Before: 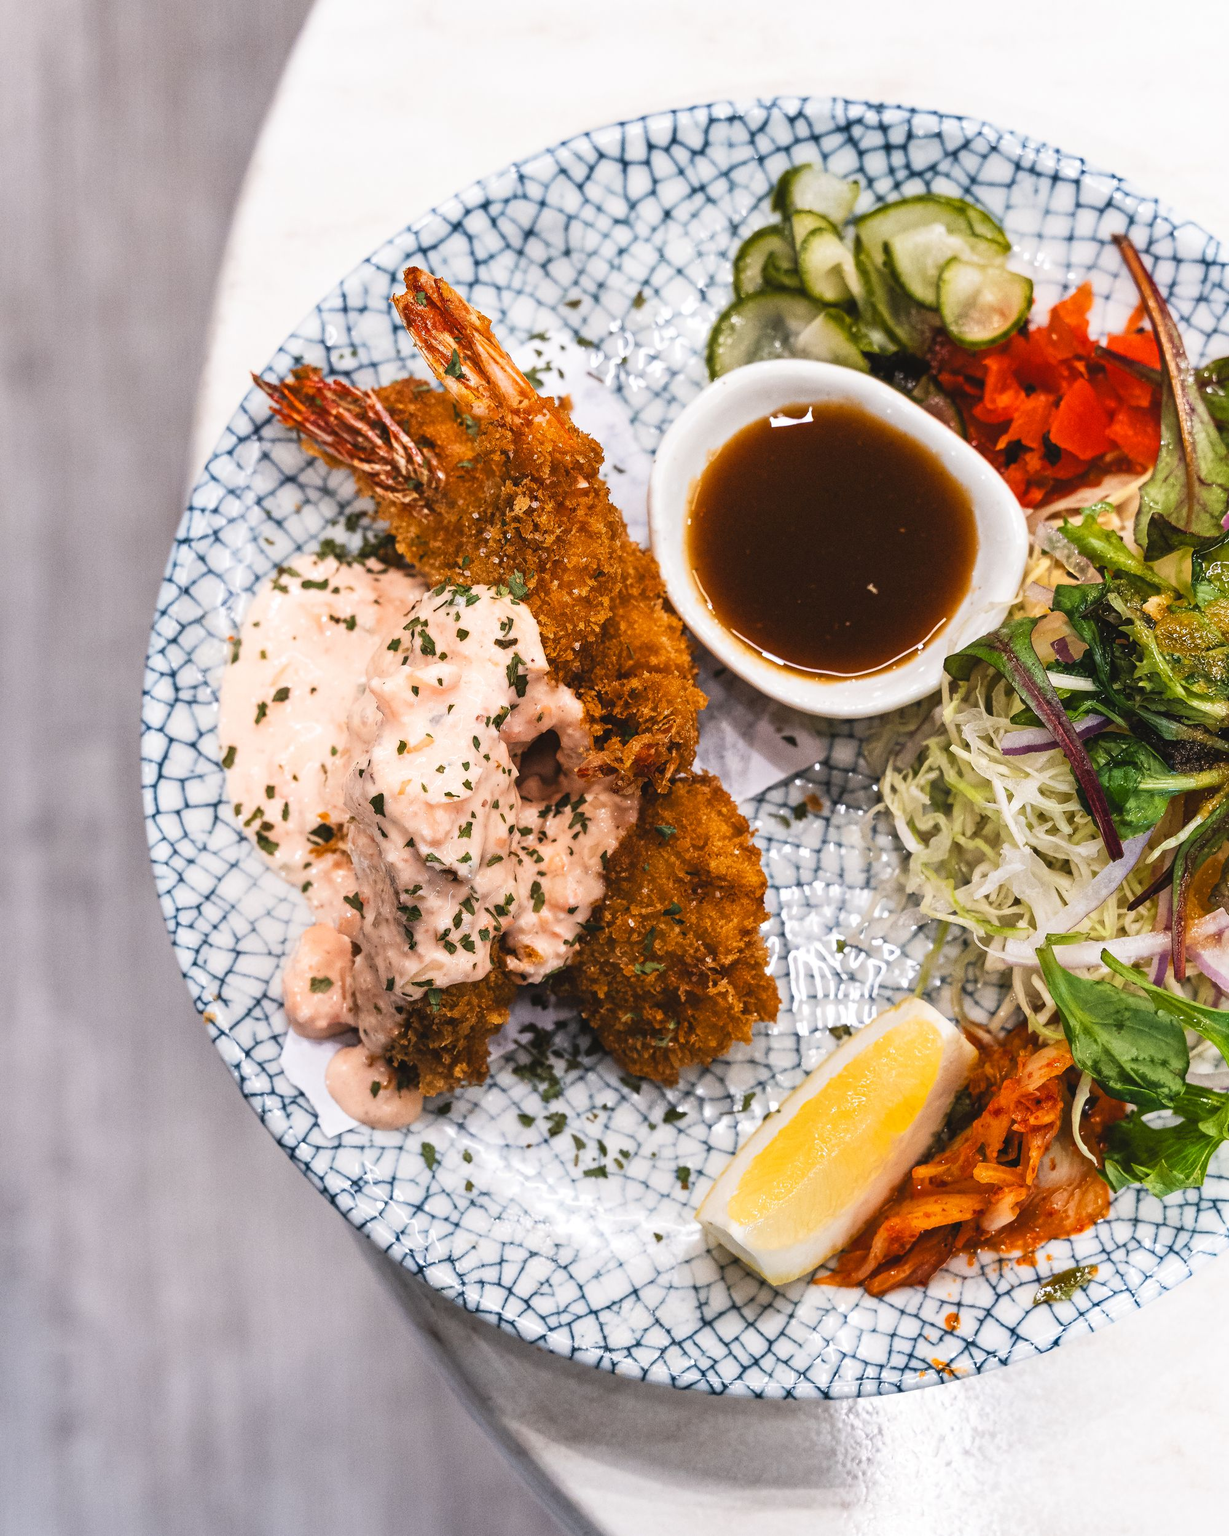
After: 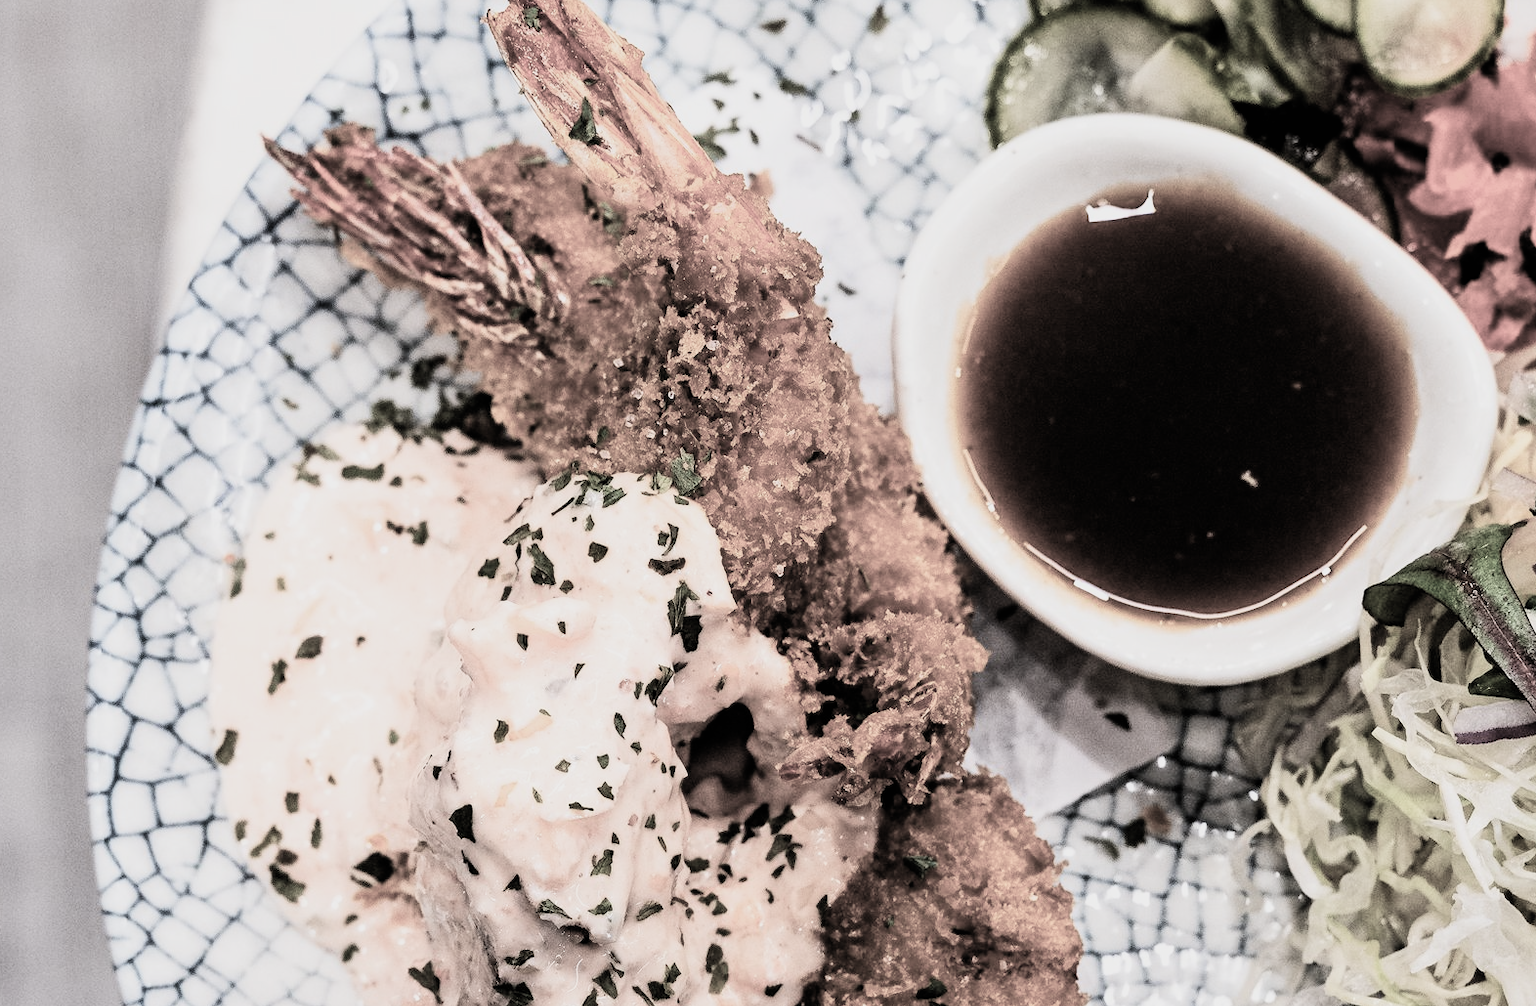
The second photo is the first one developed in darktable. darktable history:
crop: left 7.076%, top 18.751%, right 14.288%, bottom 40.044%
filmic rgb: black relative exposure -5.07 EV, white relative exposure 3.98 EV, hardness 2.9, contrast 1.296, highlights saturation mix -29.76%, color science v4 (2020), iterations of high-quality reconstruction 0
contrast brightness saturation: contrast 0.154, brightness 0.049
